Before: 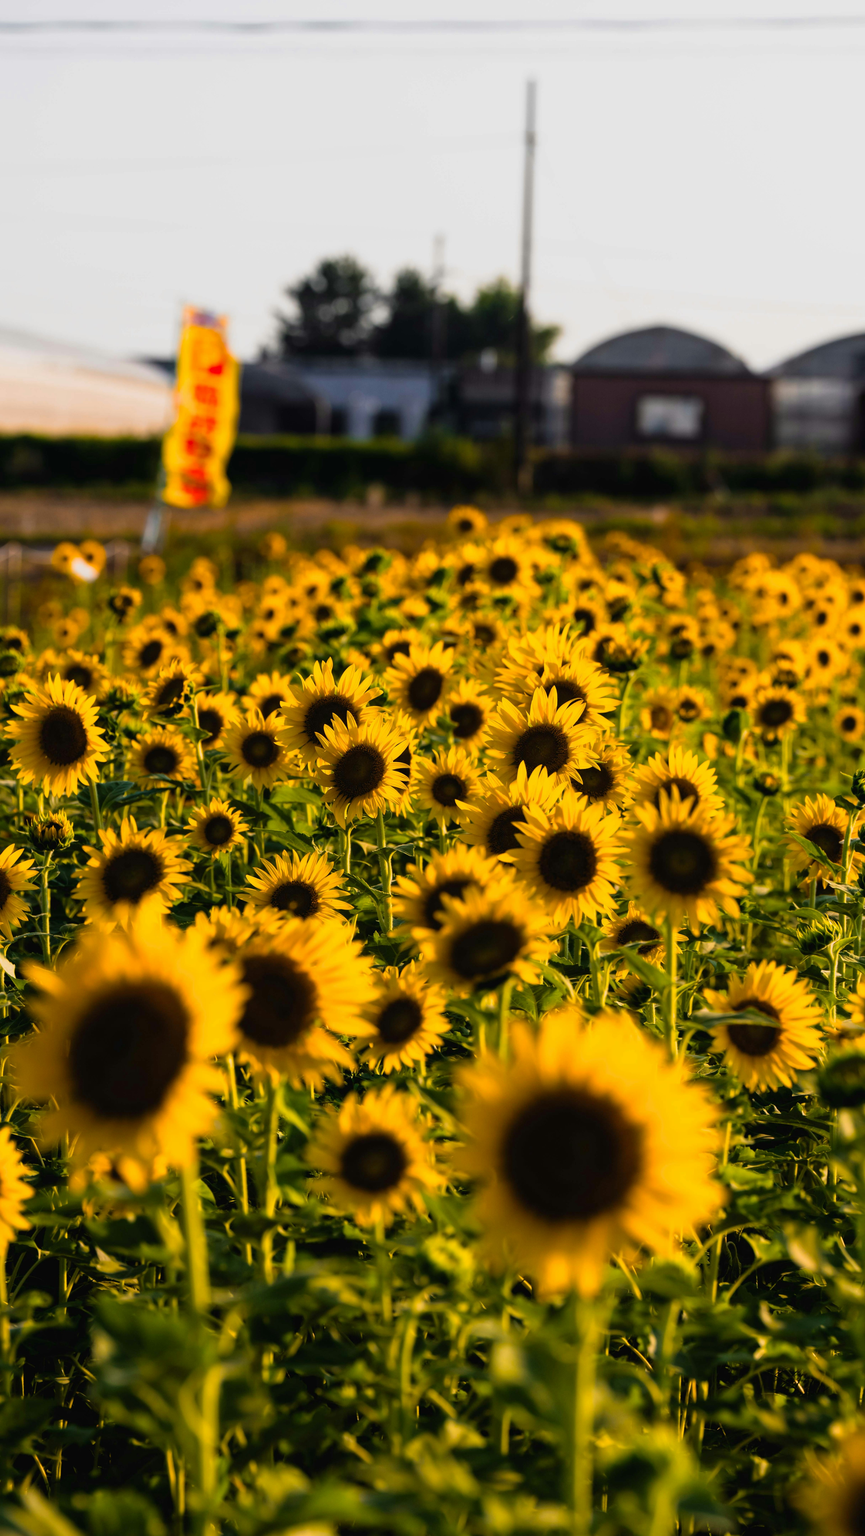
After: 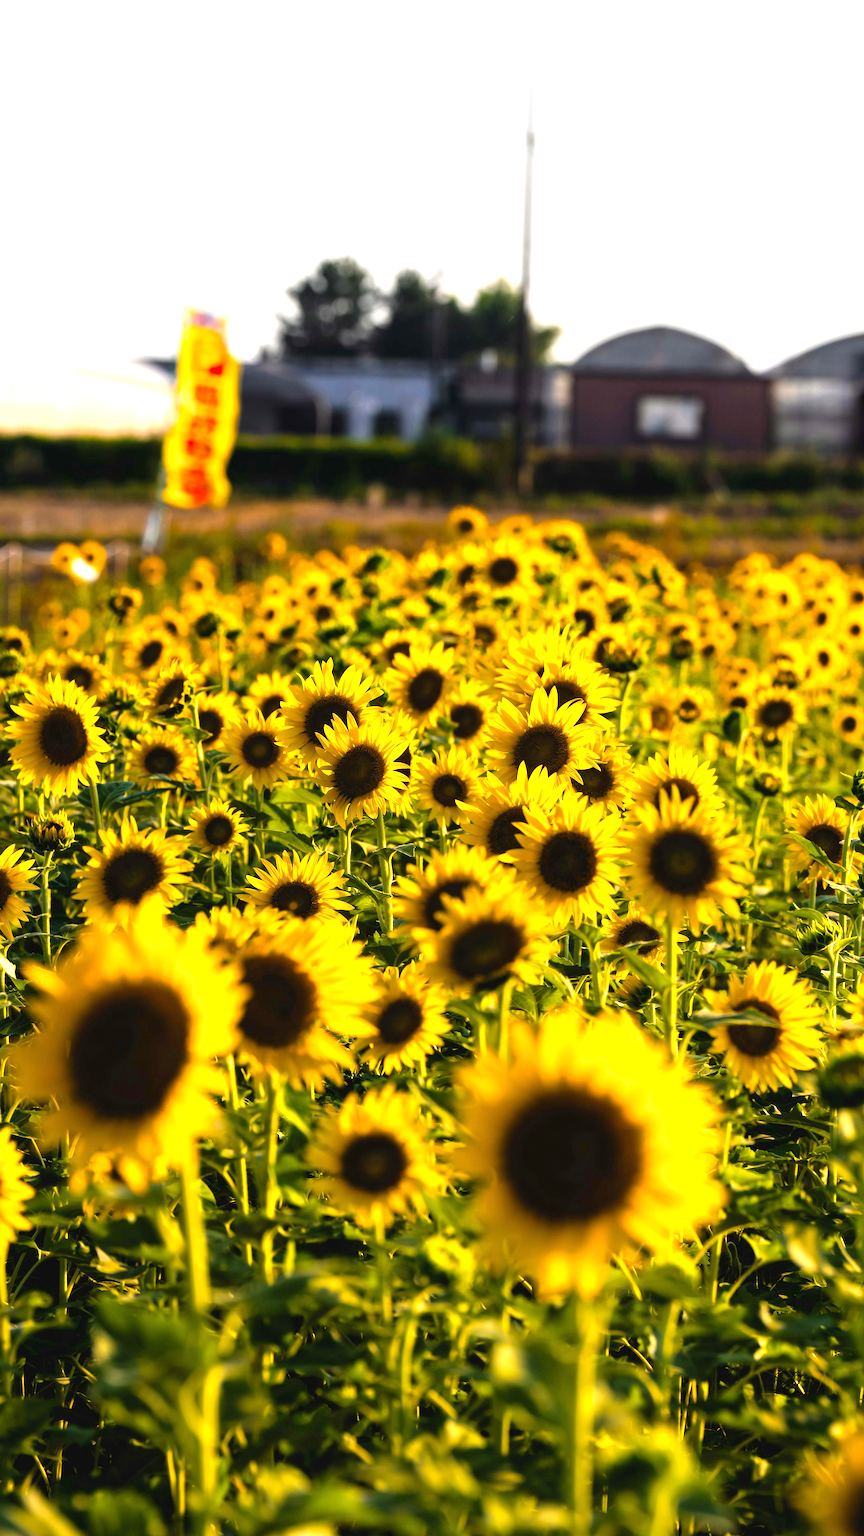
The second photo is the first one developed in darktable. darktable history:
exposure: black level correction 0, exposure 1.022 EV, compensate highlight preservation false
